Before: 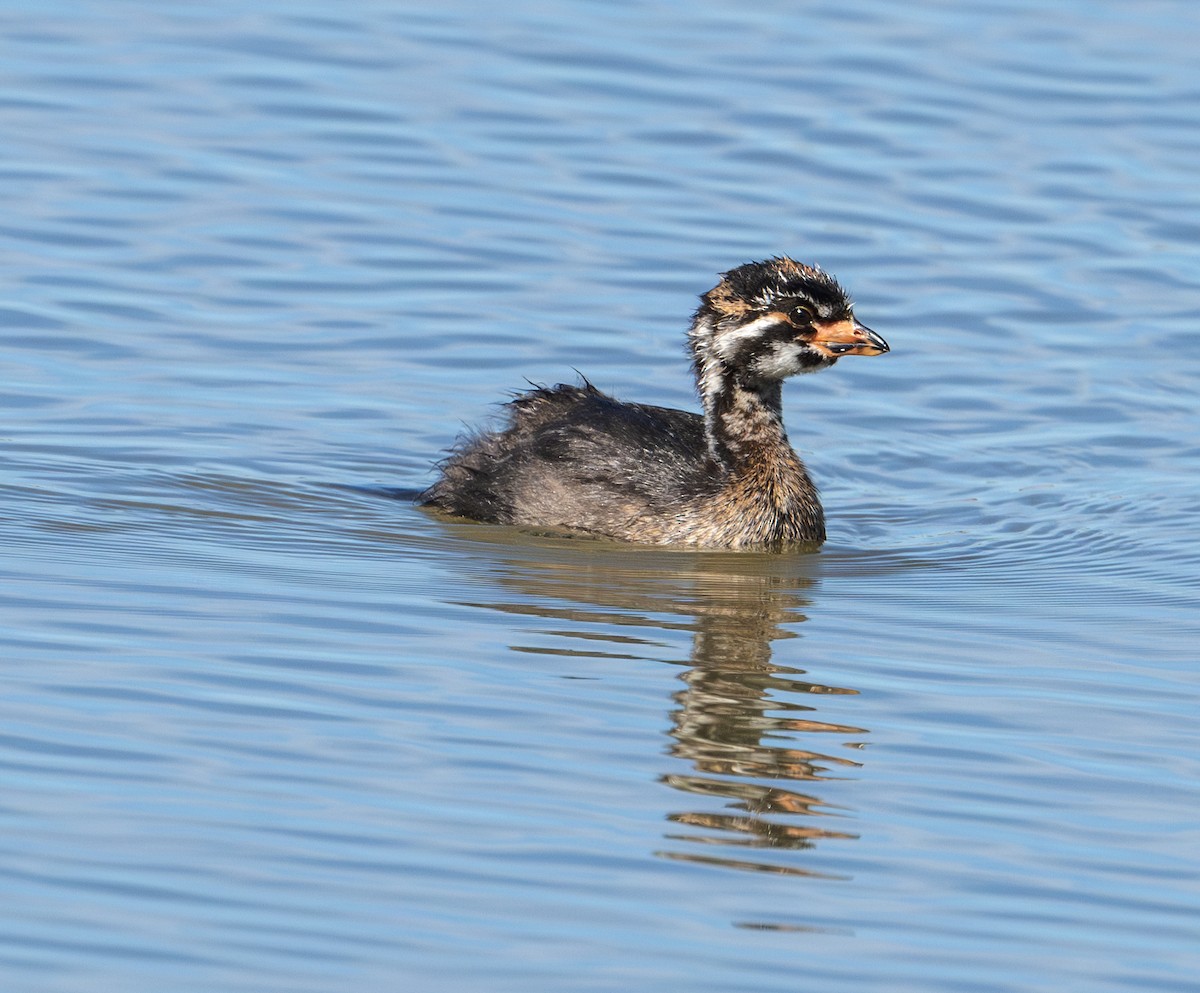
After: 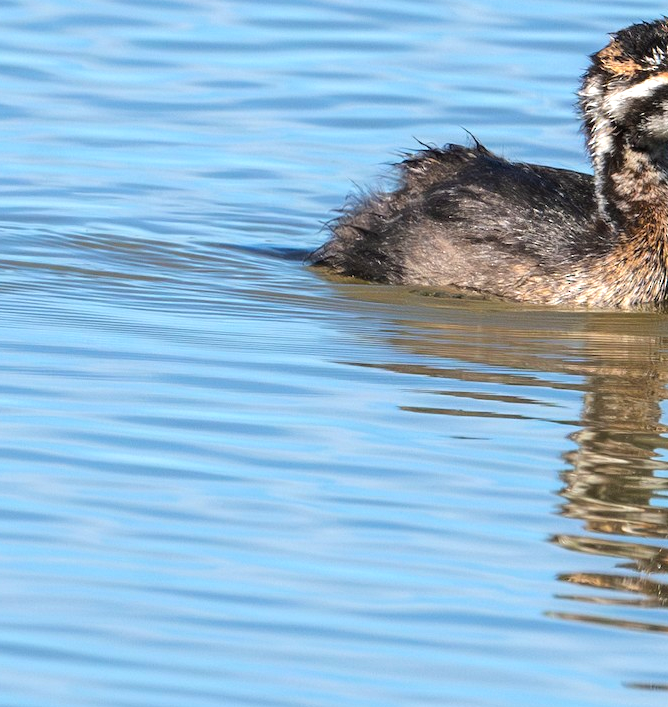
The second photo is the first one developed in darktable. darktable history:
crop: left 9.179%, top 24.207%, right 35.125%, bottom 4.553%
tone equalizer: -8 EV -0.43 EV, -7 EV -0.413 EV, -6 EV -0.331 EV, -5 EV -0.192 EV, -3 EV 0.211 EV, -2 EV 0.314 EV, -1 EV 0.389 EV, +0 EV 0.422 EV
